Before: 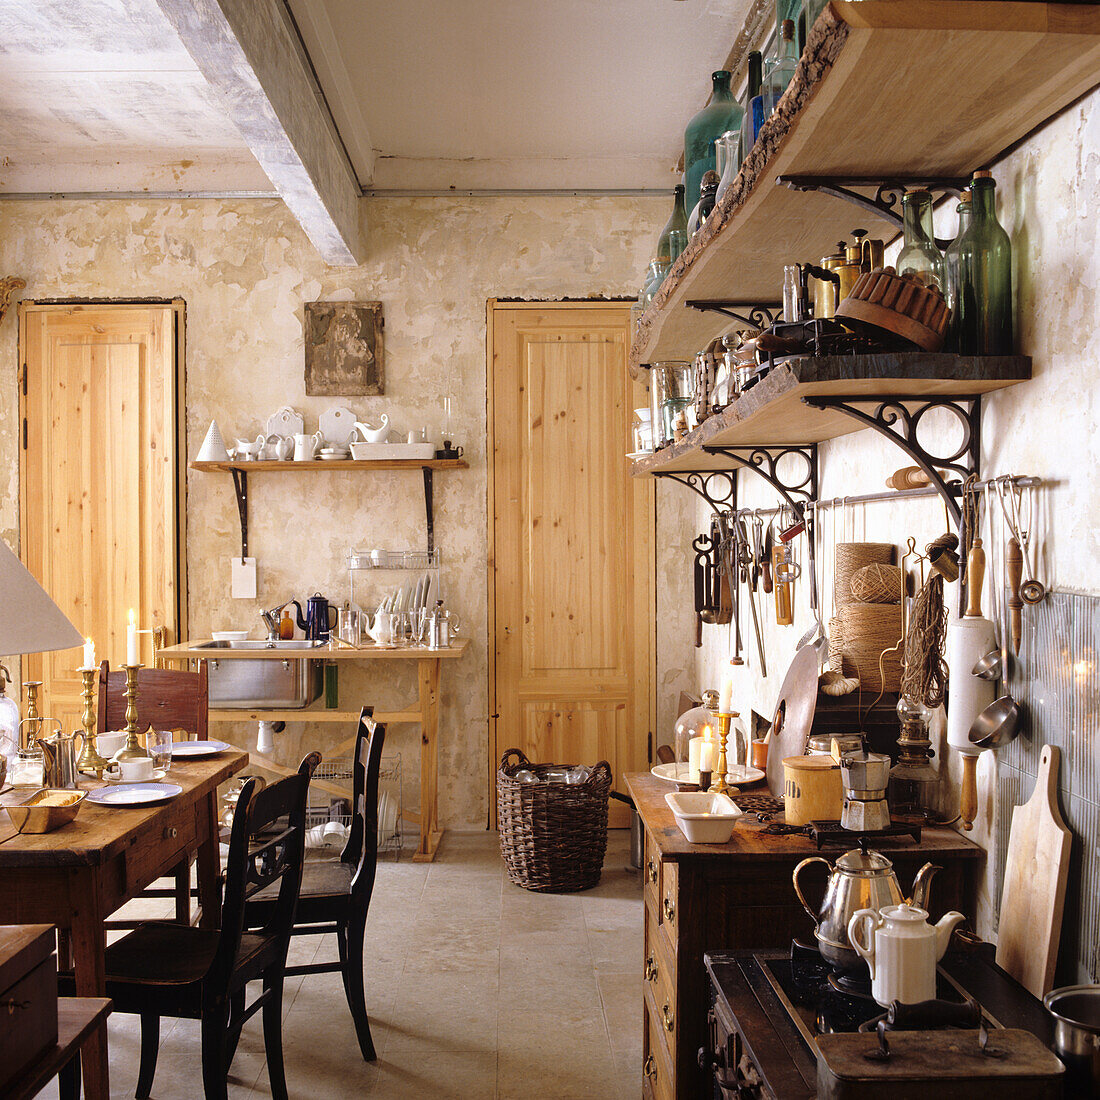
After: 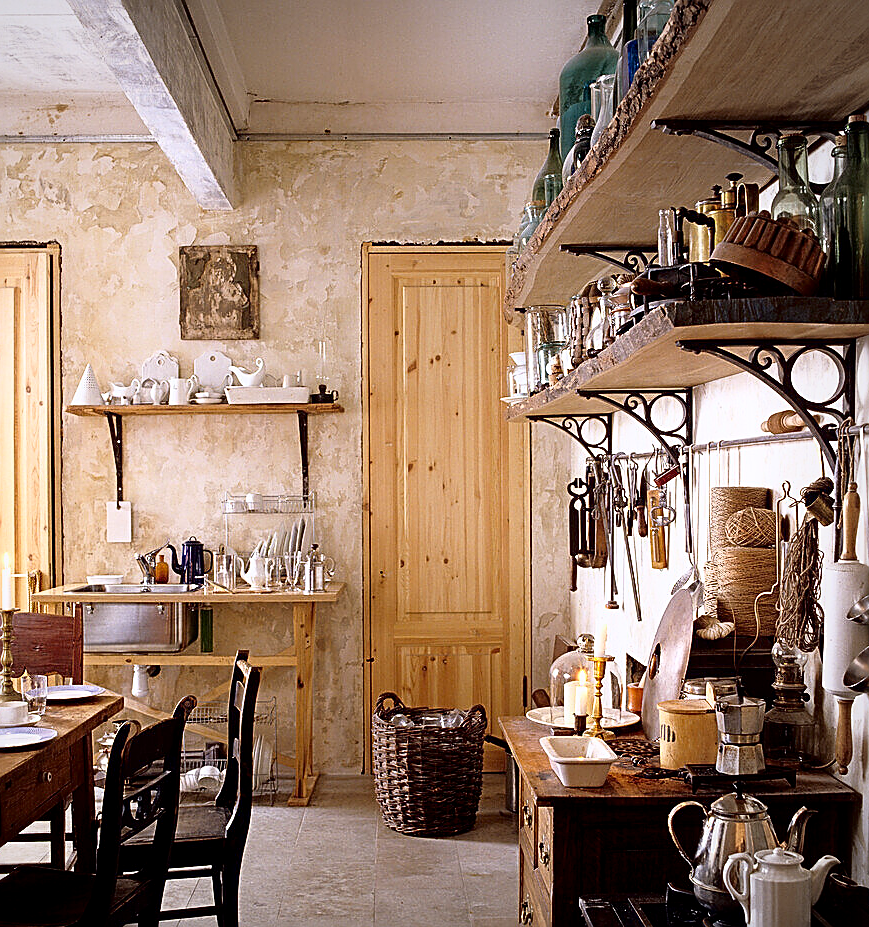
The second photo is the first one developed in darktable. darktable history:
crop: left 11.431%, top 5.125%, right 9.56%, bottom 10.526%
shadows and highlights: shadows -60.92, white point adjustment -5.34, highlights 61.12
vignetting: fall-off radius 82.19%, center (-0.118, -0.004)
color calibration: illuminant as shot in camera, x 0.358, y 0.373, temperature 4628.91 K
sharpen: amount 0.903
color correction: highlights a* 0.675, highlights b* 2.82, saturation 1.07
exposure: black level correction 0.005, exposure 0.005 EV, compensate highlight preservation false
